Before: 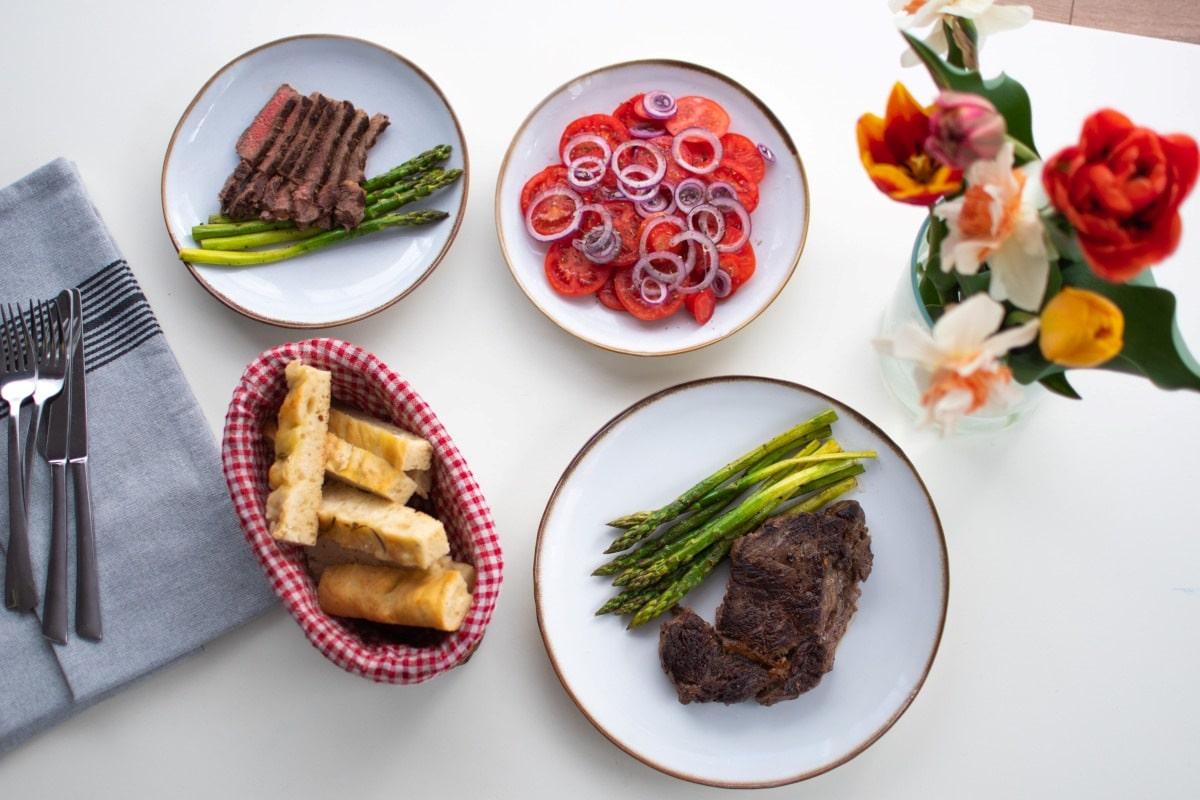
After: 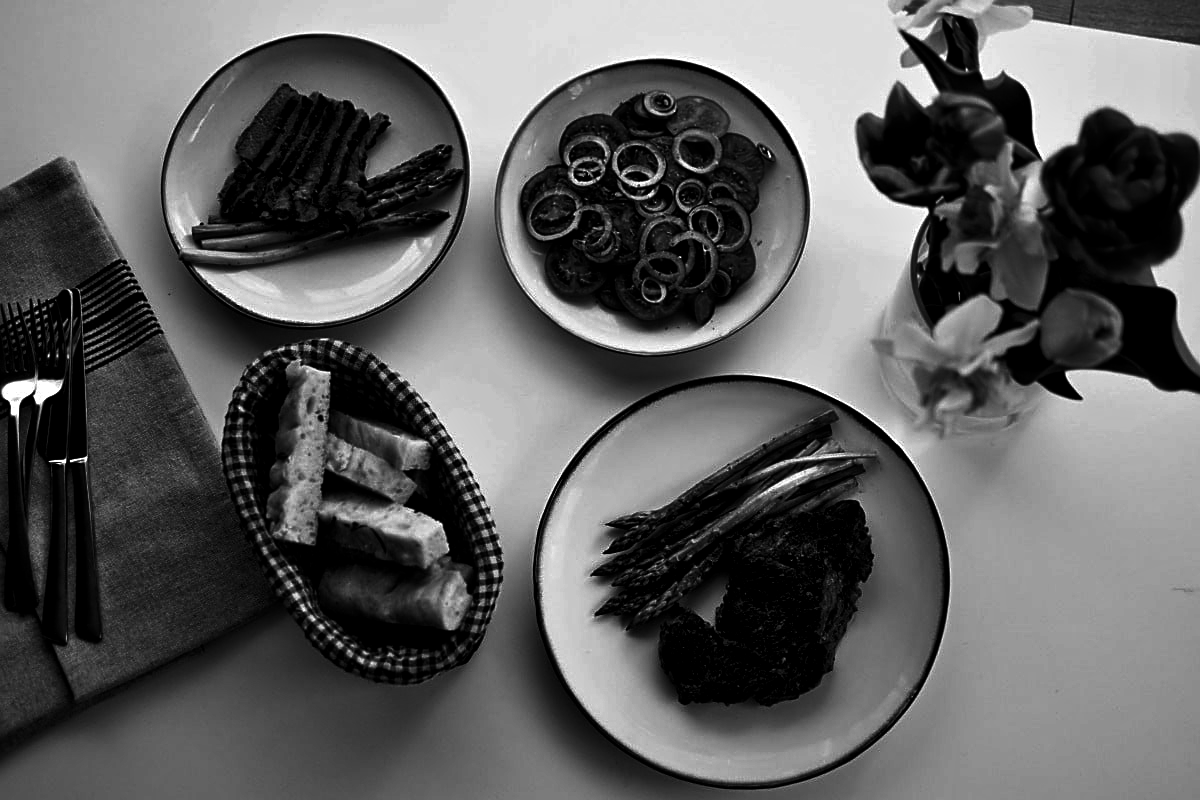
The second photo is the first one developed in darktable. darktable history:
sharpen: on, module defaults
tone equalizer: -7 EV 0.15 EV, -6 EV 0.6 EV, -5 EV 1.15 EV, -4 EV 1.33 EV, -3 EV 1.15 EV, -2 EV 0.6 EV, -1 EV 0.15 EV, mask exposure compensation -0.5 EV
levels: mode automatic, black 8.58%, gray 59.42%, levels [0, 0.445, 1]
contrast brightness saturation: contrast -0.03, brightness -0.59, saturation -1
